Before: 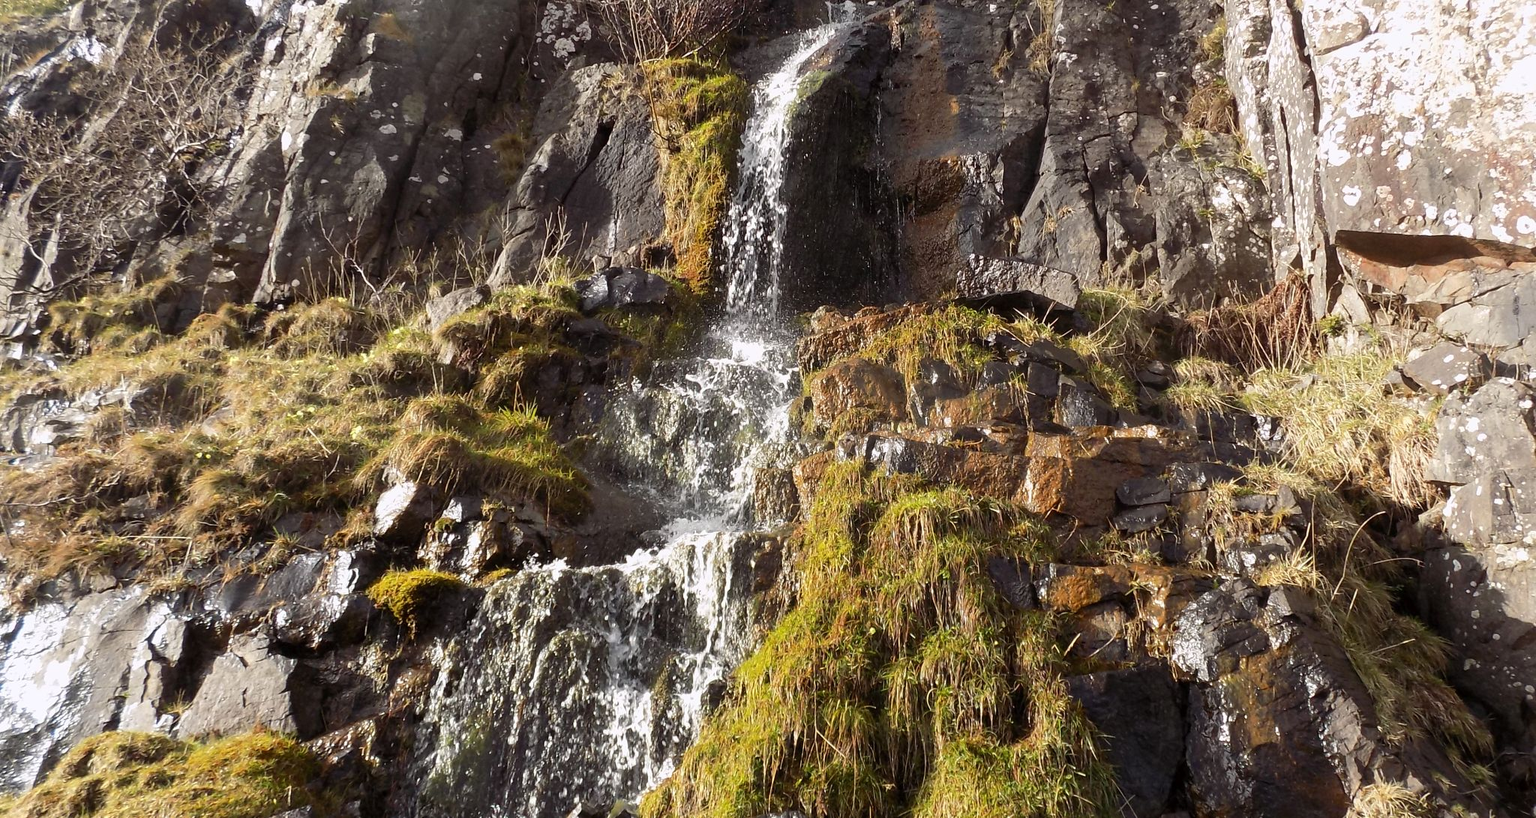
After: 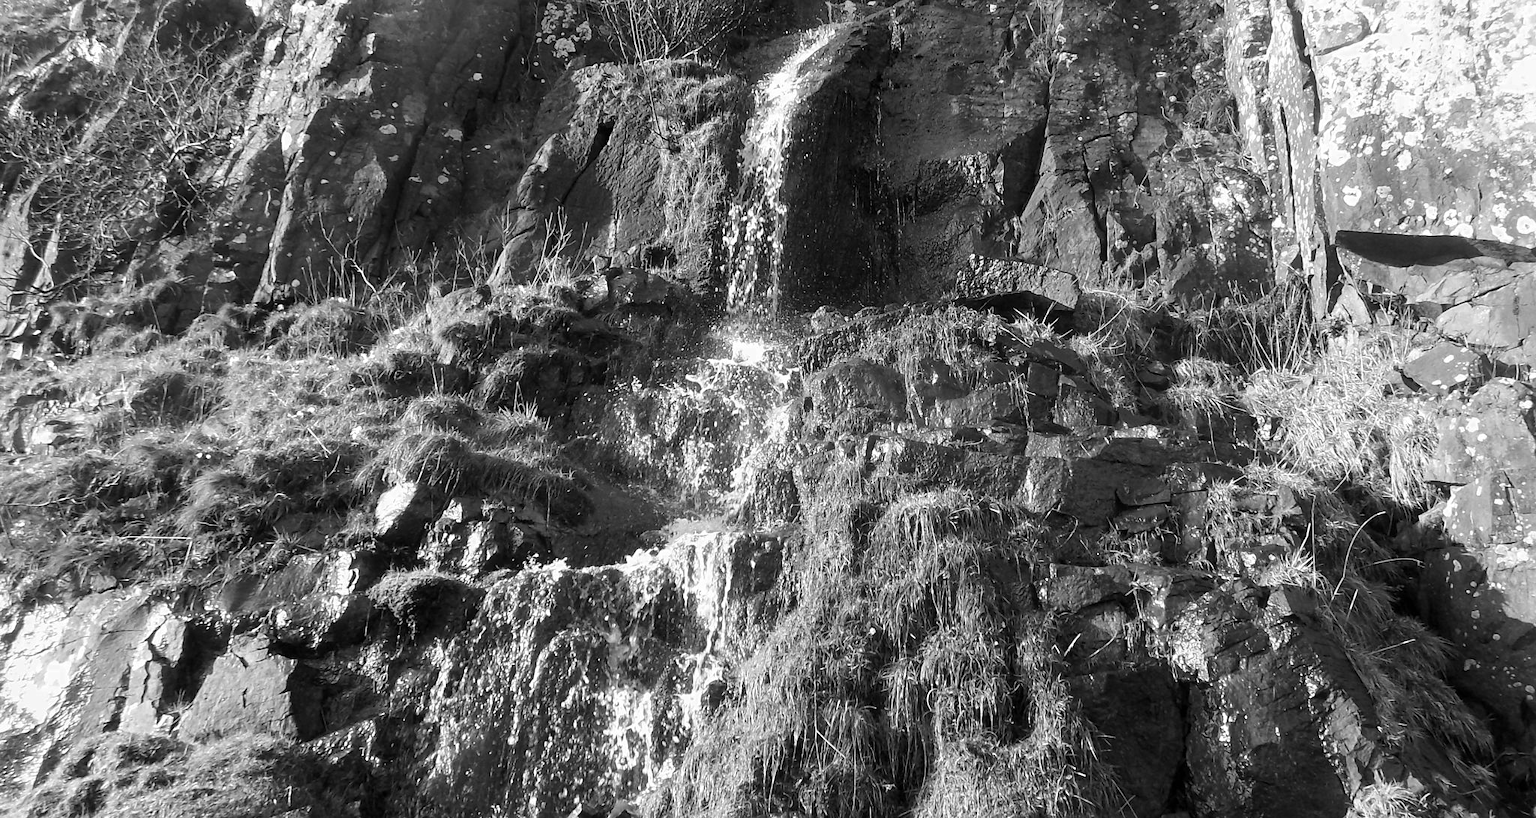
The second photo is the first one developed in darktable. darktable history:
color balance rgb: perceptual saturation grading › global saturation 25%, global vibrance 20%
bloom: size 3%, threshold 100%, strength 0%
sharpen: amount 0.2
color zones: curves: ch0 [(0.002, 0.593) (0.143, 0.417) (0.285, 0.541) (0.455, 0.289) (0.608, 0.327) (0.727, 0.283) (0.869, 0.571) (1, 0.603)]; ch1 [(0, 0) (0.143, 0) (0.286, 0) (0.429, 0) (0.571, 0) (0.714, 0) (0.857, 0)]
